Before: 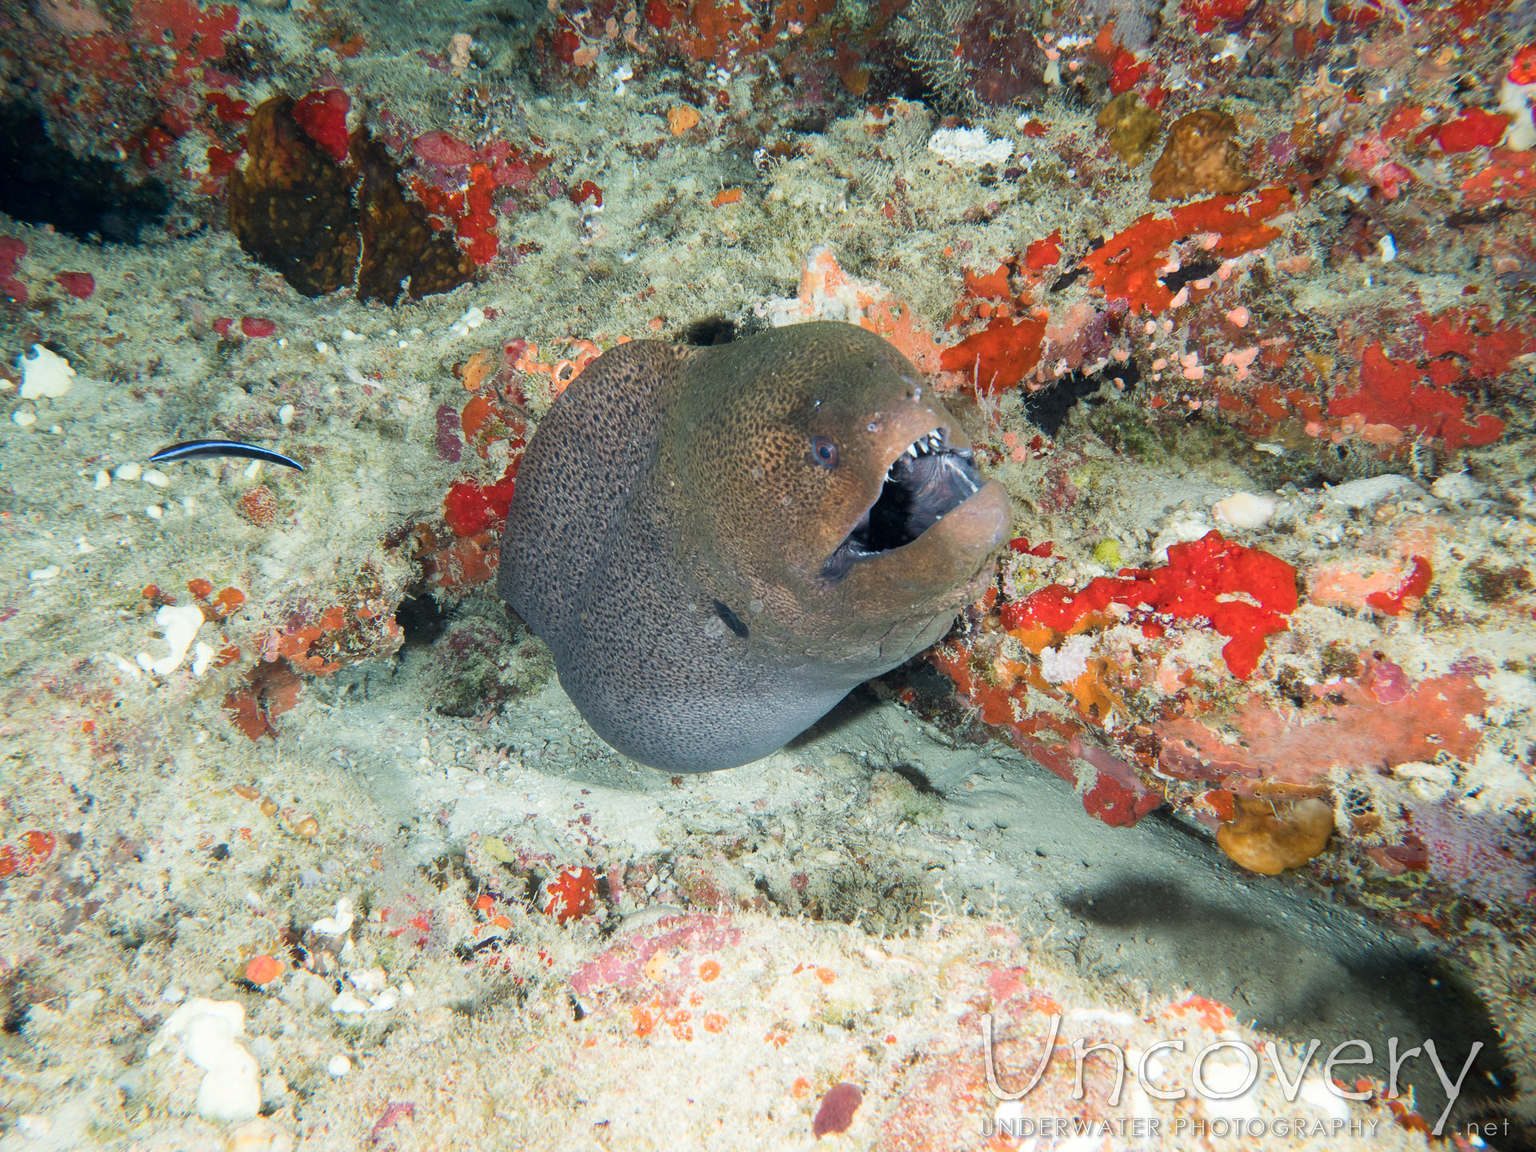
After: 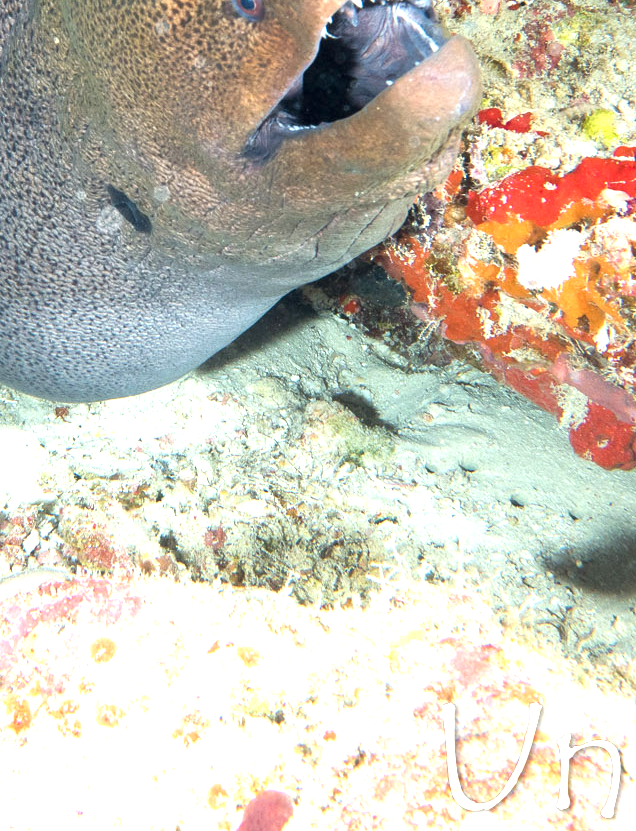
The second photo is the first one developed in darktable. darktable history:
crop: left 40.878%, top 39.176%, right 25.993%, bottom 3.081%
exposure: exposure 0.95 EV, compensate highlight preservation false
